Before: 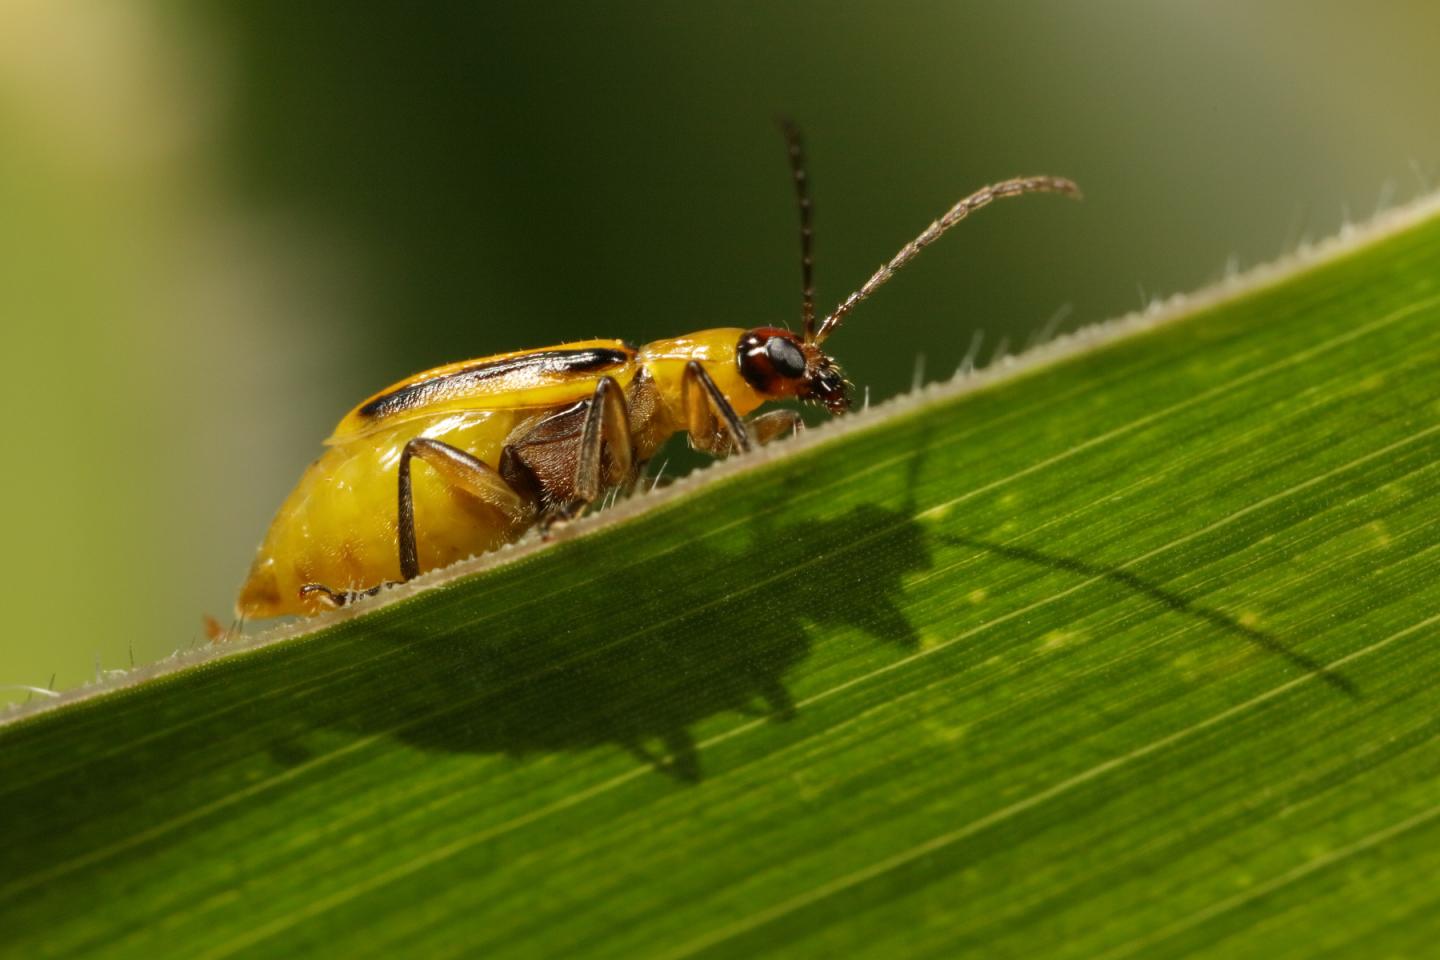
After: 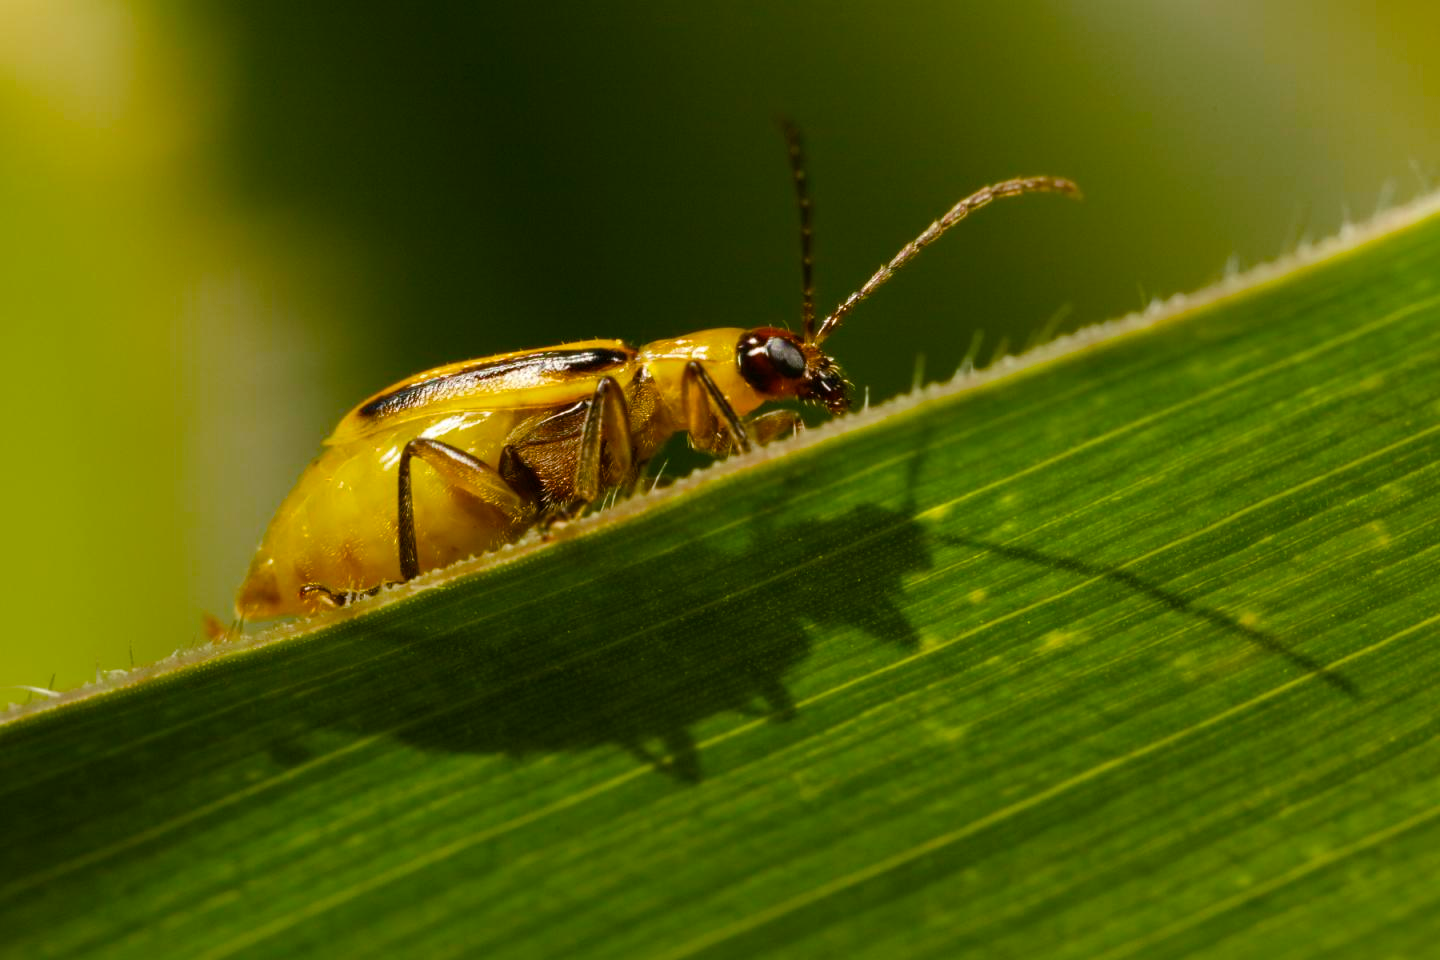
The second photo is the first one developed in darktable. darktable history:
color balance rgb: shadows lift › luminance -19.751%, linear chroma grading › global chroma 14.46%, perceptual saturation grading › global saturation 24.576%, perceptual saturation grading › highlights -23.882%, perceptual saturation grading › mid-tones 24.613%, perceptual saturation grading › shadows 41.193%
